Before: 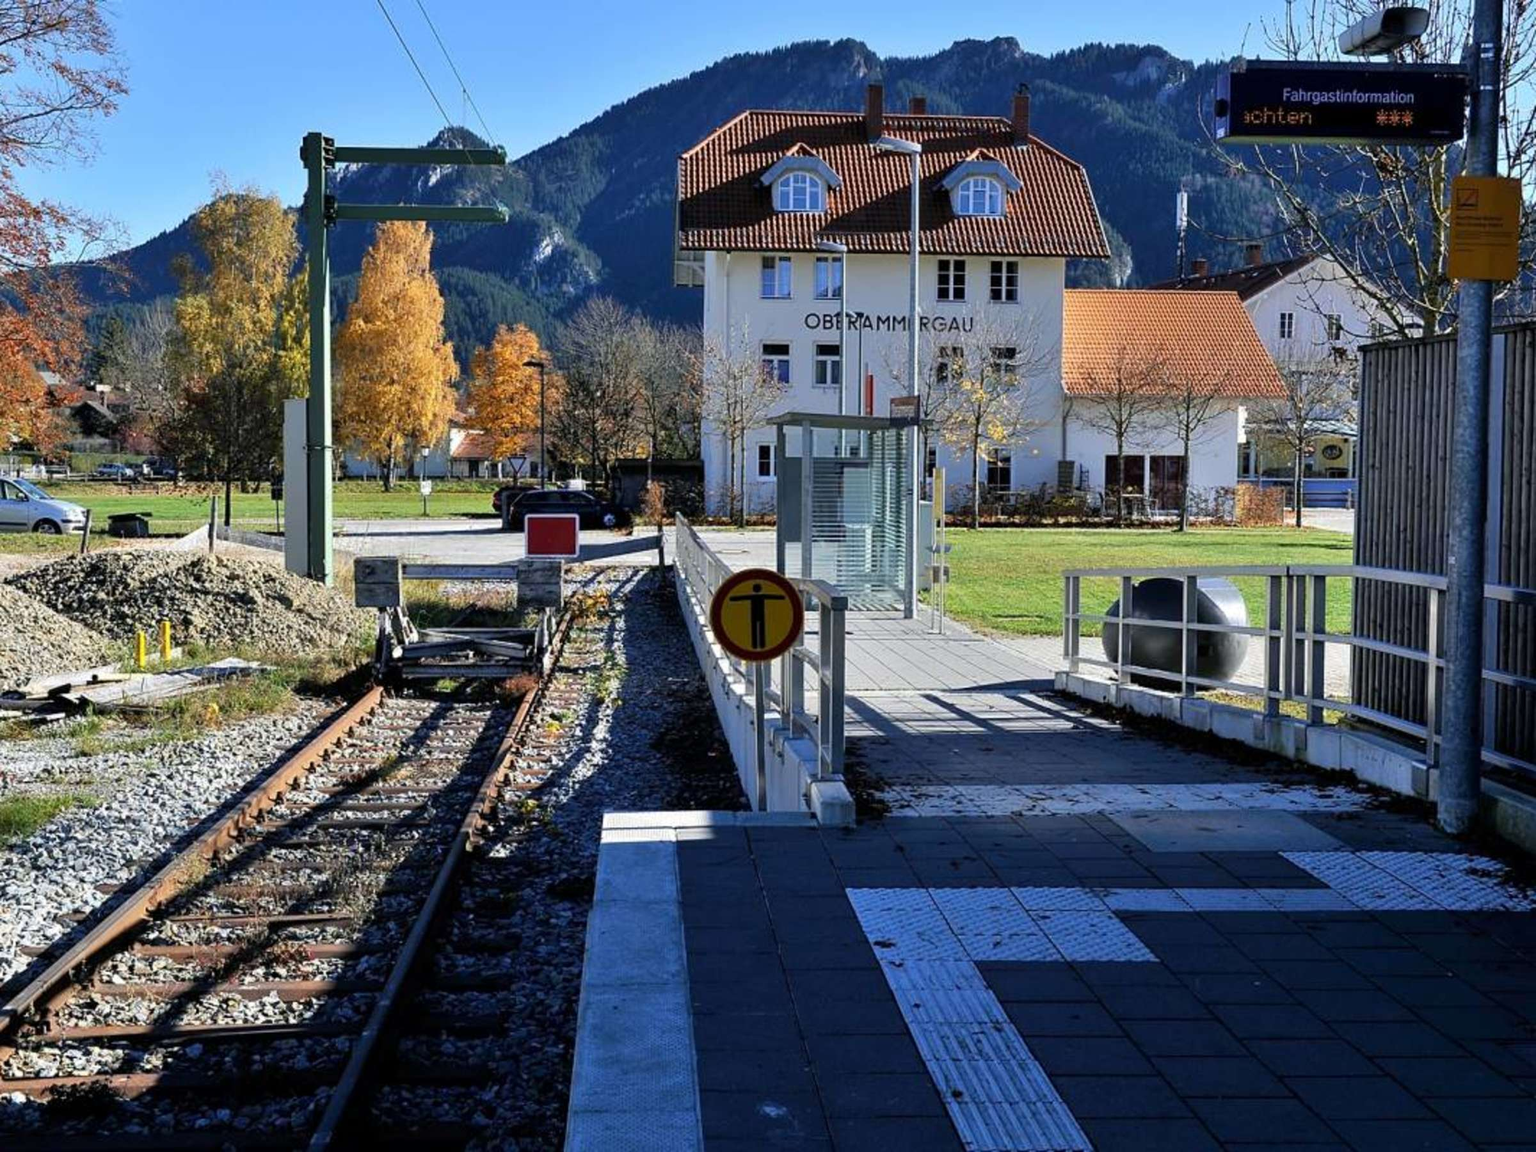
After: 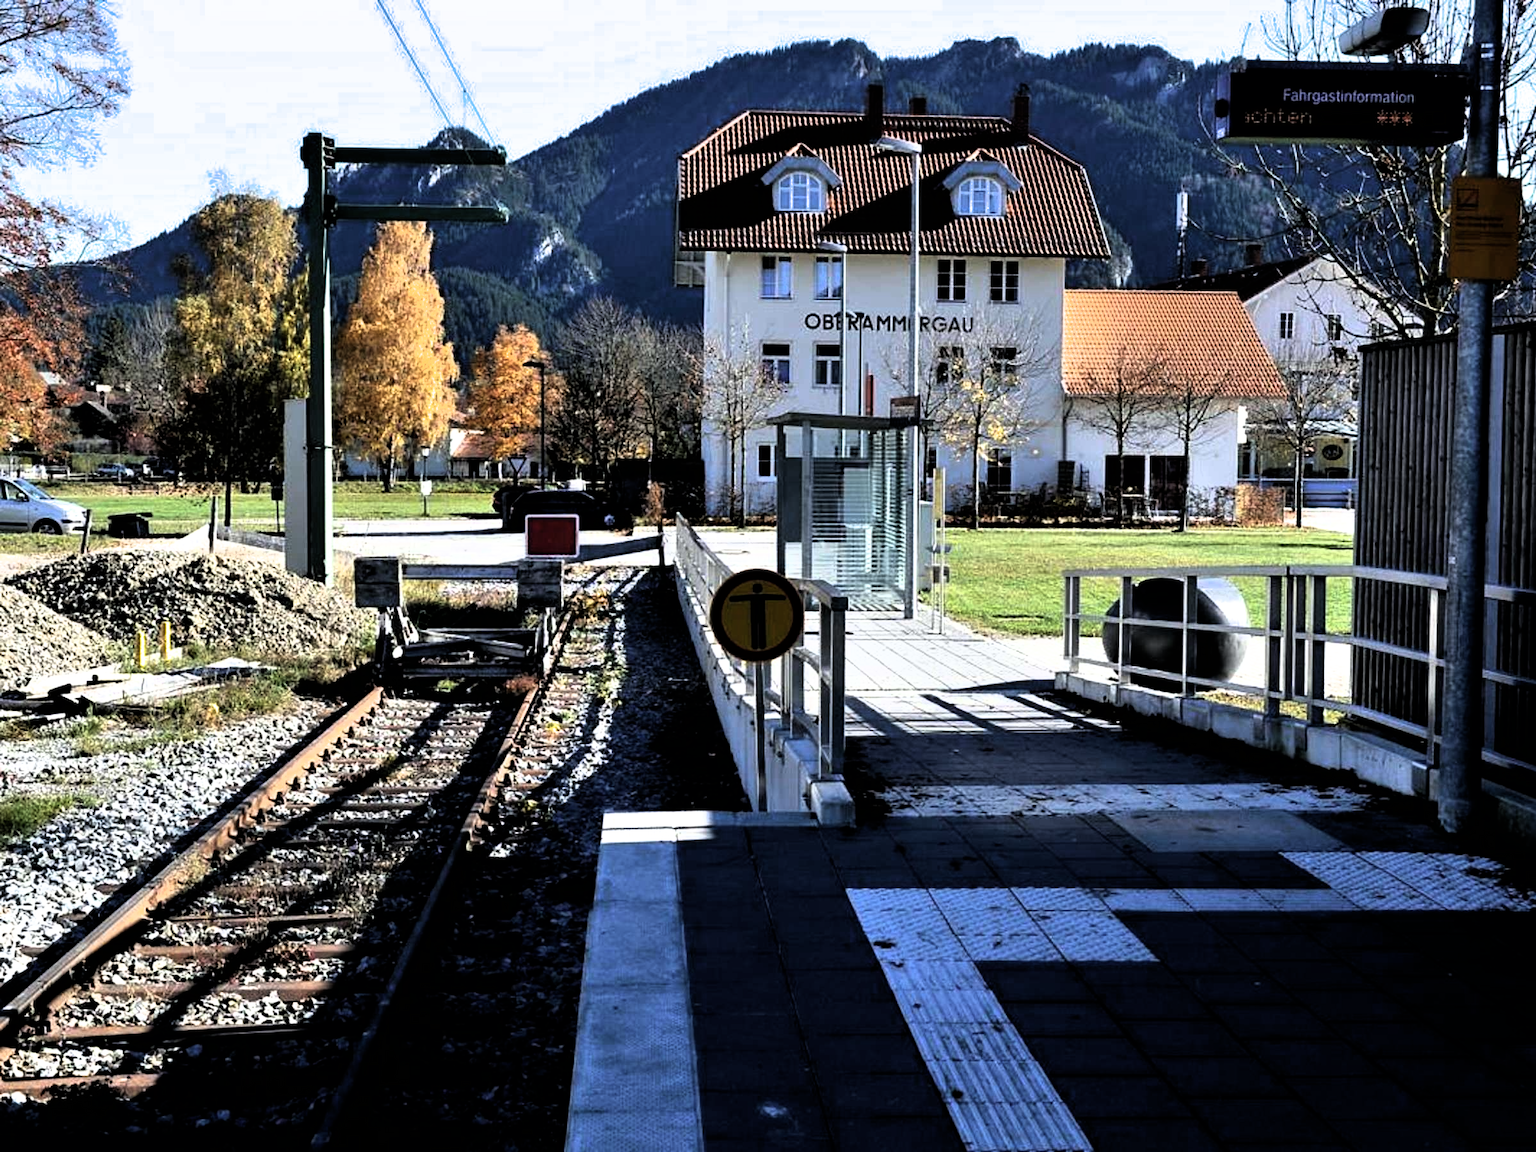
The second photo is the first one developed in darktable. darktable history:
filmic rgb: black relative exposure -8.2 EV, white relative exposure 2.2 EV, threshold 3 EV, hardness 7.11, latitude 85.74%, contrast 1.696, highlights saturation mix -4%, shadows ↔ highlights balance -2.69%, color science v5 (2021), contrast in shadows safe, contrast in highlights safe, enable highlight reconstruction true
